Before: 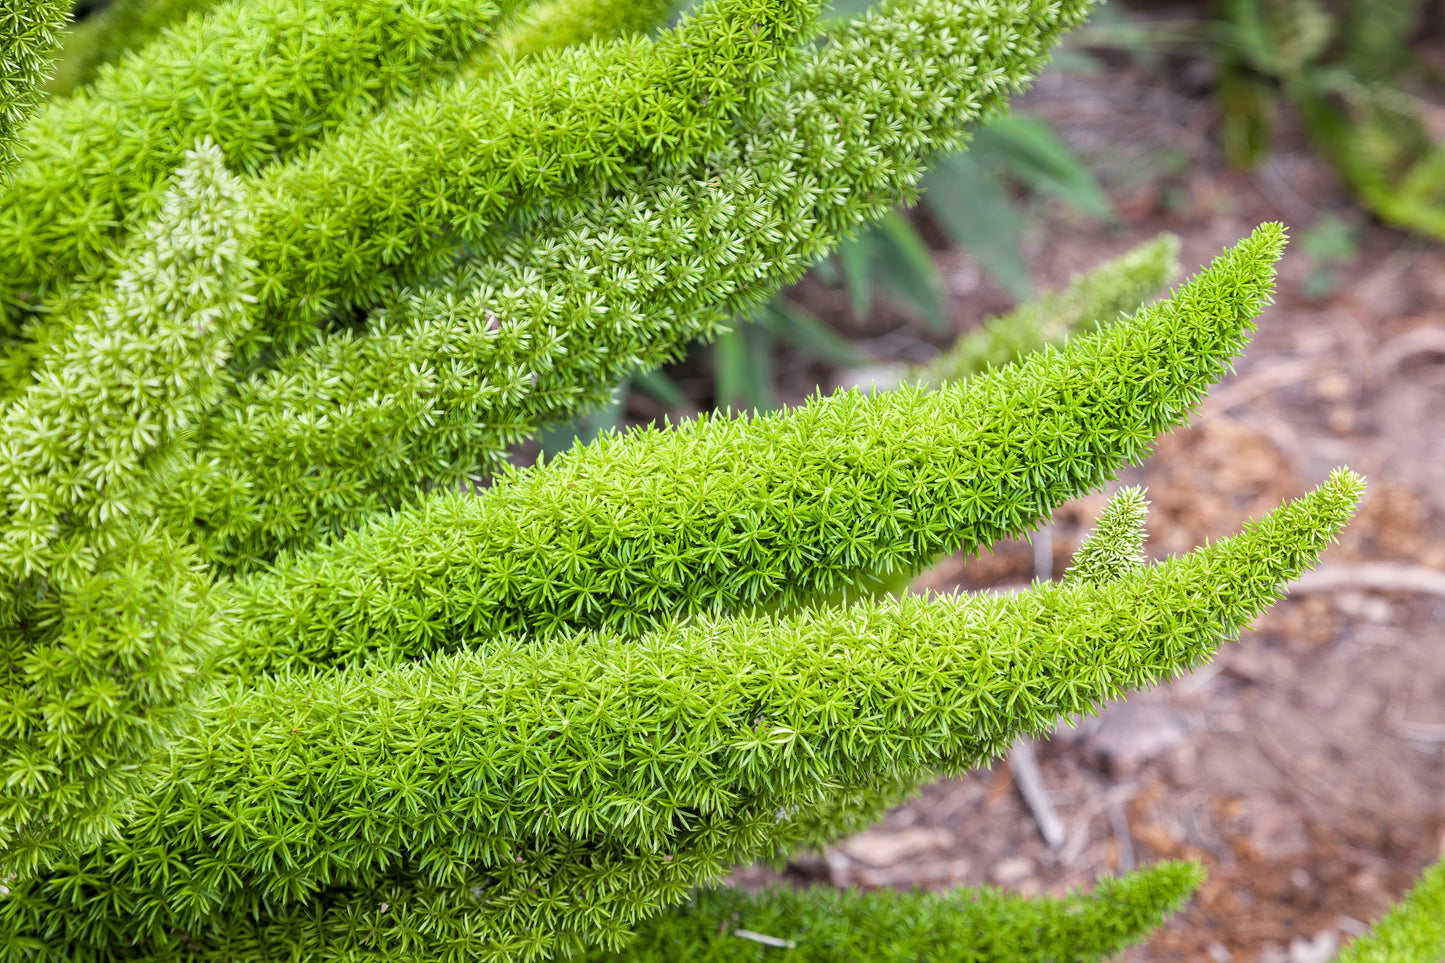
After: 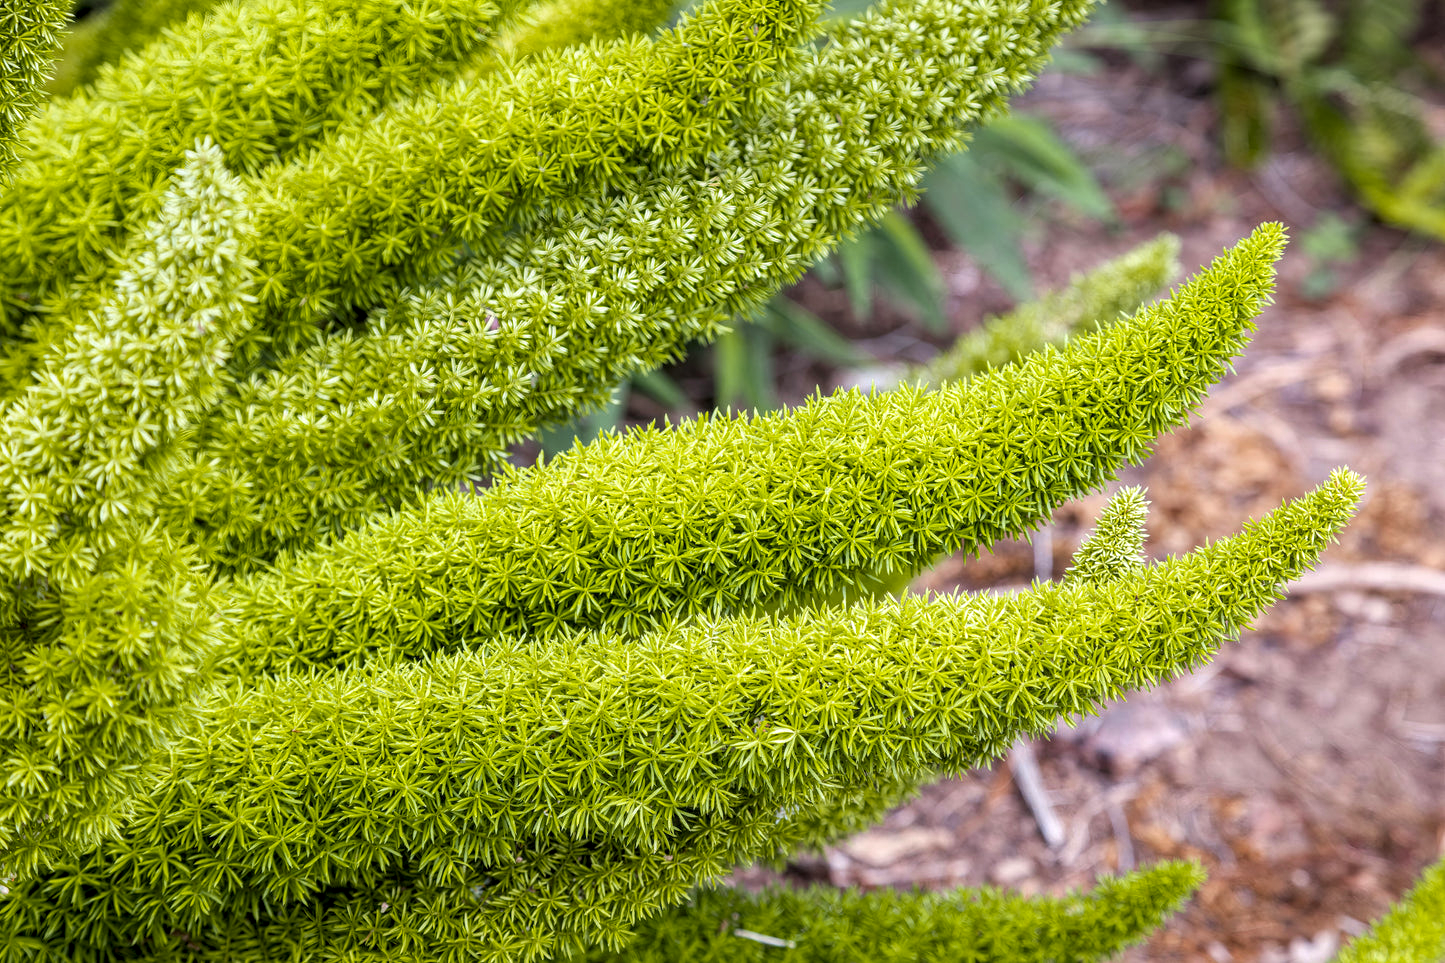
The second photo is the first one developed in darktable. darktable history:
color zones: curves: ch0 [(0.254, 0.492) (0.724, 0.62)]; ch1 [(0.25, 0.528) (0.719, 0.796)]; ch2 [(0, 0.472) (0.25, 0.5) (0.73, 0.184)]
local contrast: on, module defaults
